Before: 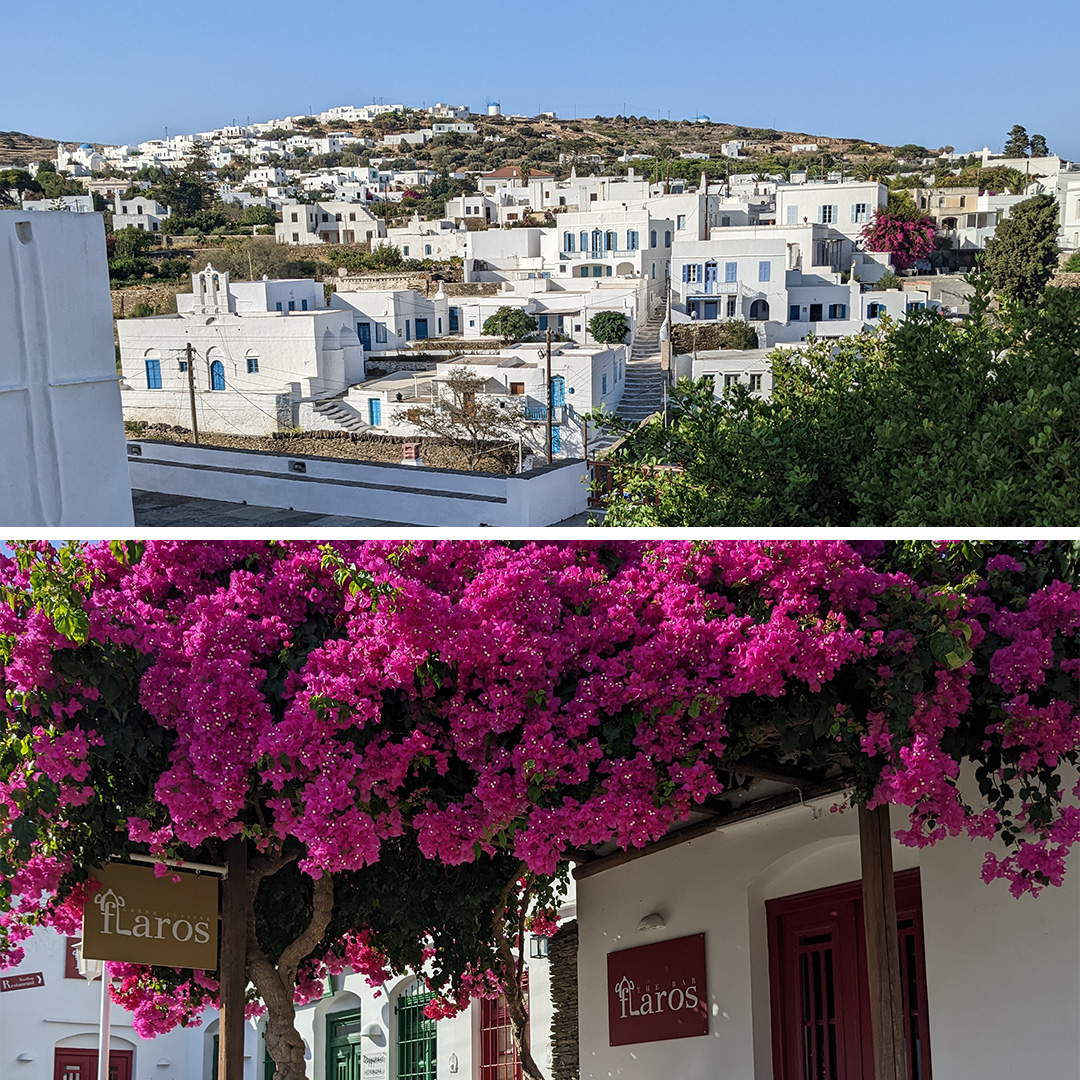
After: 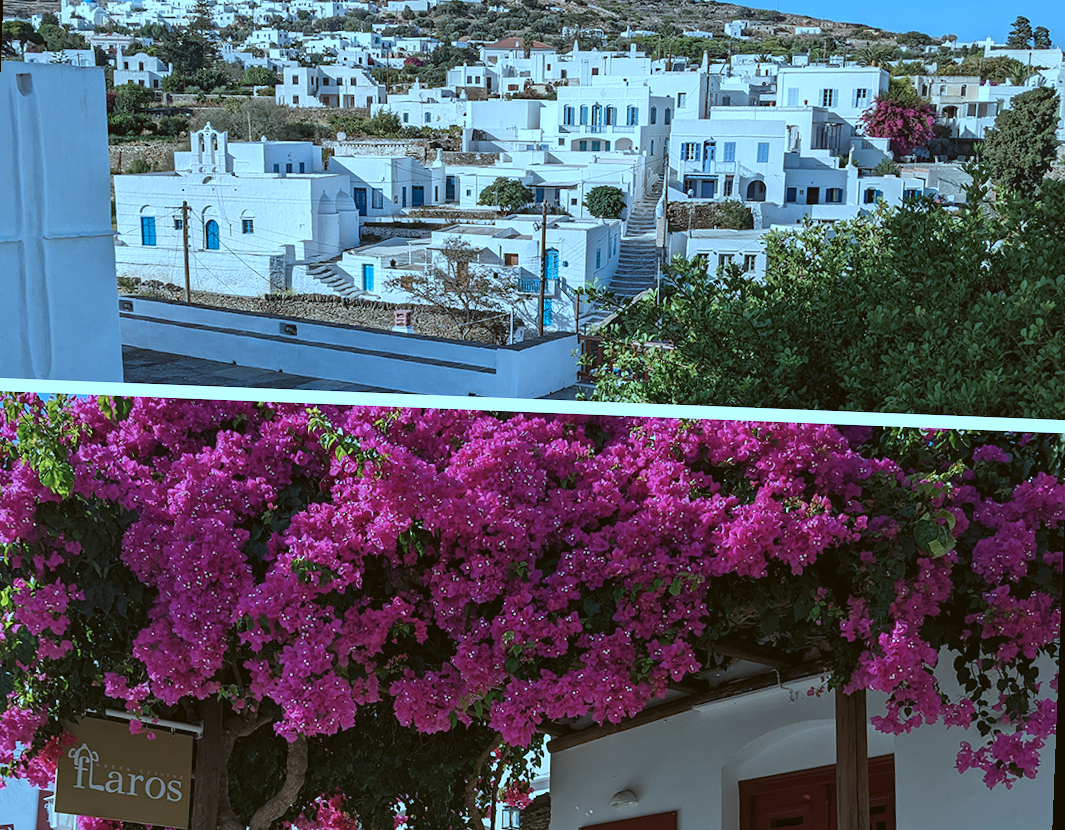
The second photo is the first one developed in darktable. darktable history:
rotate and perspective: rotation 2.27°, automatic cropping off
color correction: highlights a* -9.35, highlights b* -23.15
crop and rotate: left 2.991%, top 13.302%, right 1.981%, bottom 12.636%
white balance: red 0.967, blue 1.049
color balance: lift [1.004, 1.002, 1.002, 0.998], gamma [1, 1.007, 1.002, 0.993], gain [1, 0.977, 1.013, 1.023], contrast -3.64%
